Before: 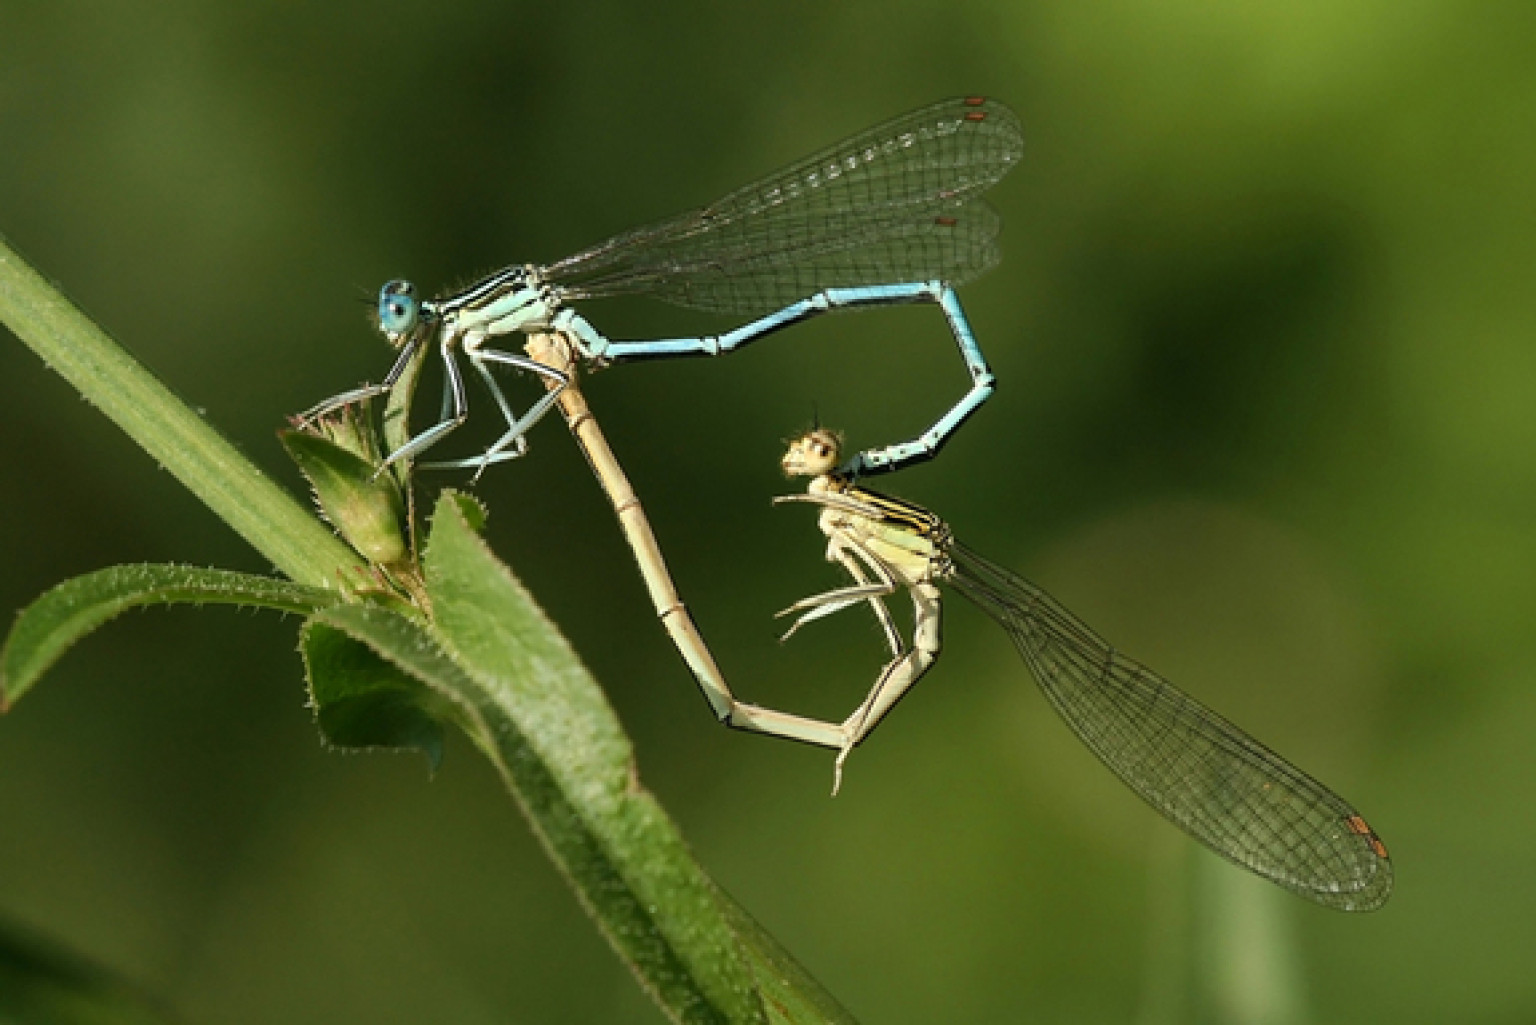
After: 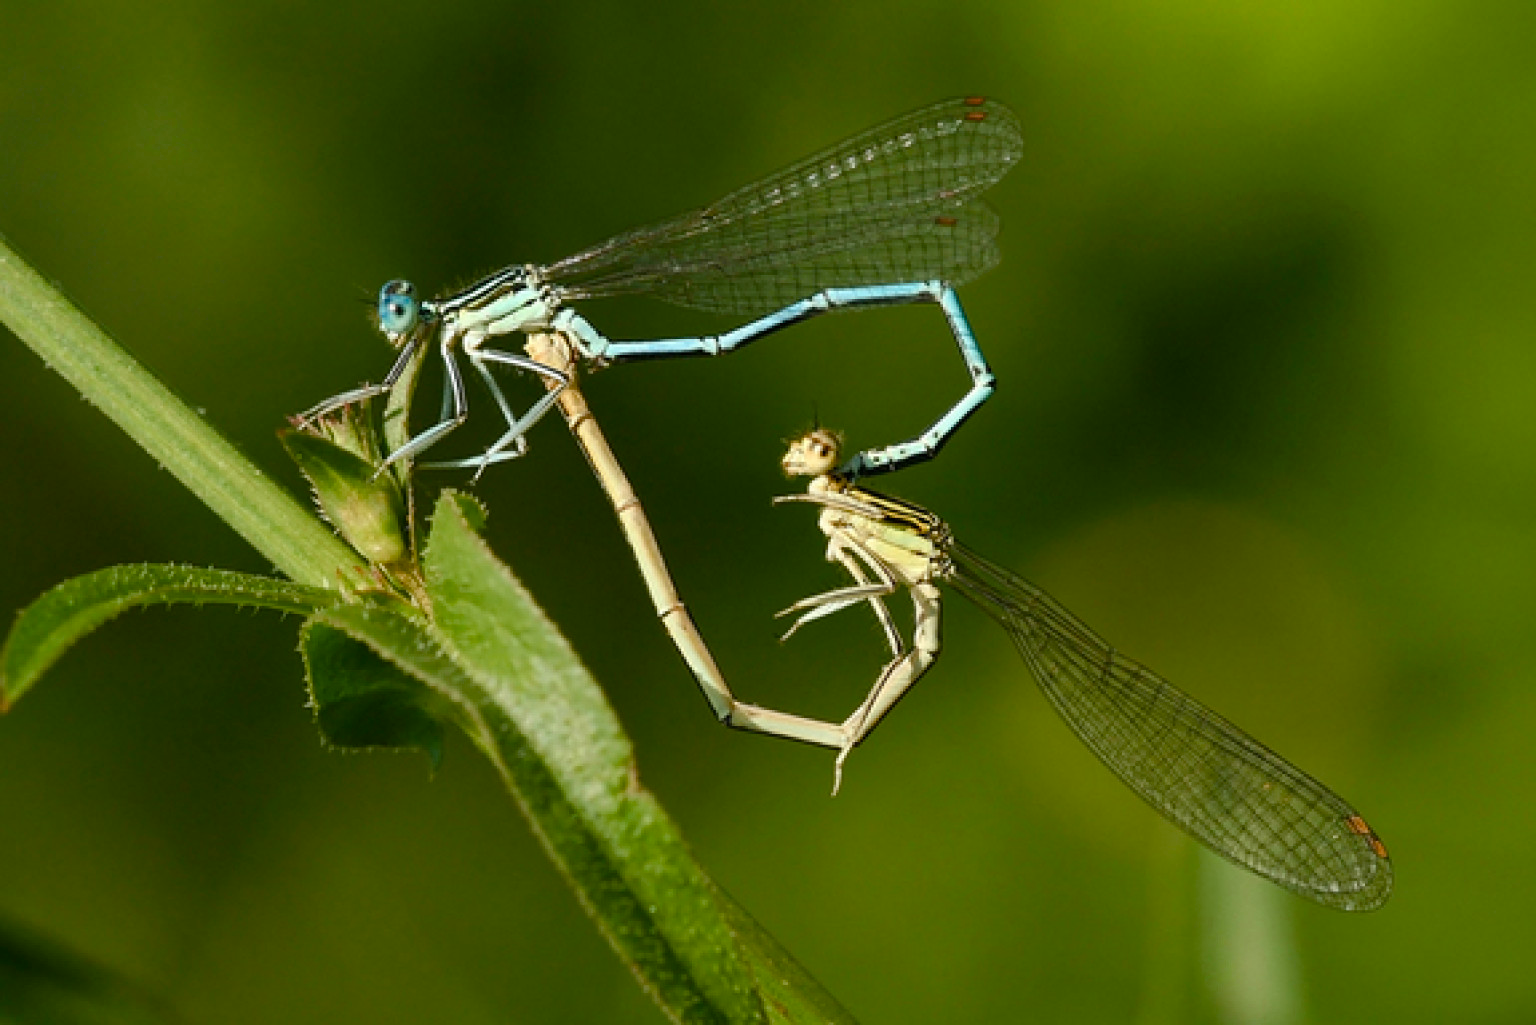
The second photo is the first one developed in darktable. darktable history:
color balance rgb: linear chroma grading › global chroma 9.035%, perceptual saturation grading › global saturation 14.366%, perceptual saturation grading › highlights -24.733%, perceptual saturation grading › shadows 29.44%
